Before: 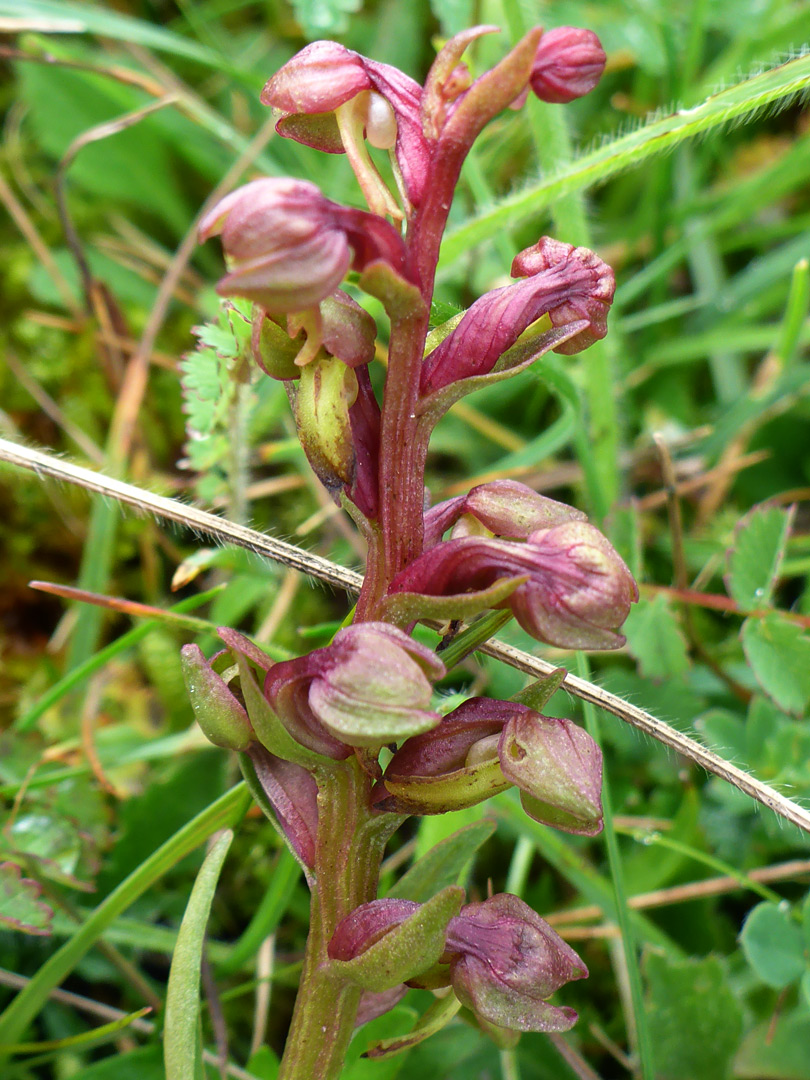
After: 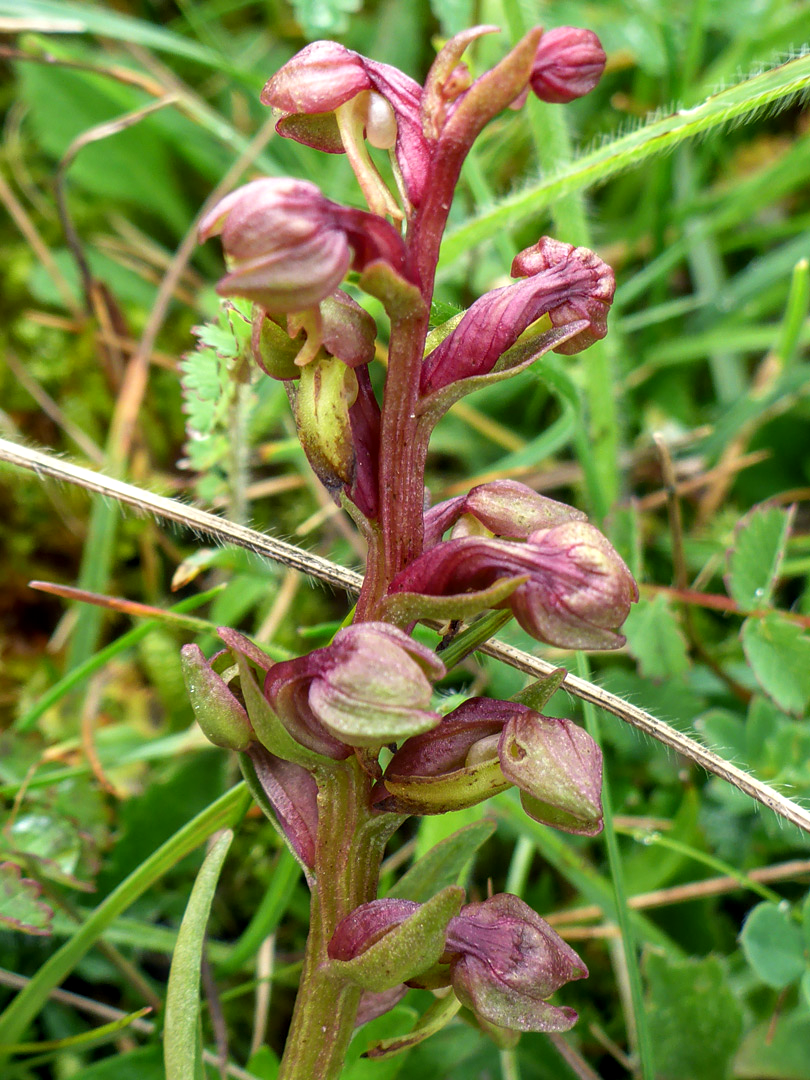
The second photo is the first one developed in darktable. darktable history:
color correction: highlights b* 2.91
local contrast: on, module defaults
